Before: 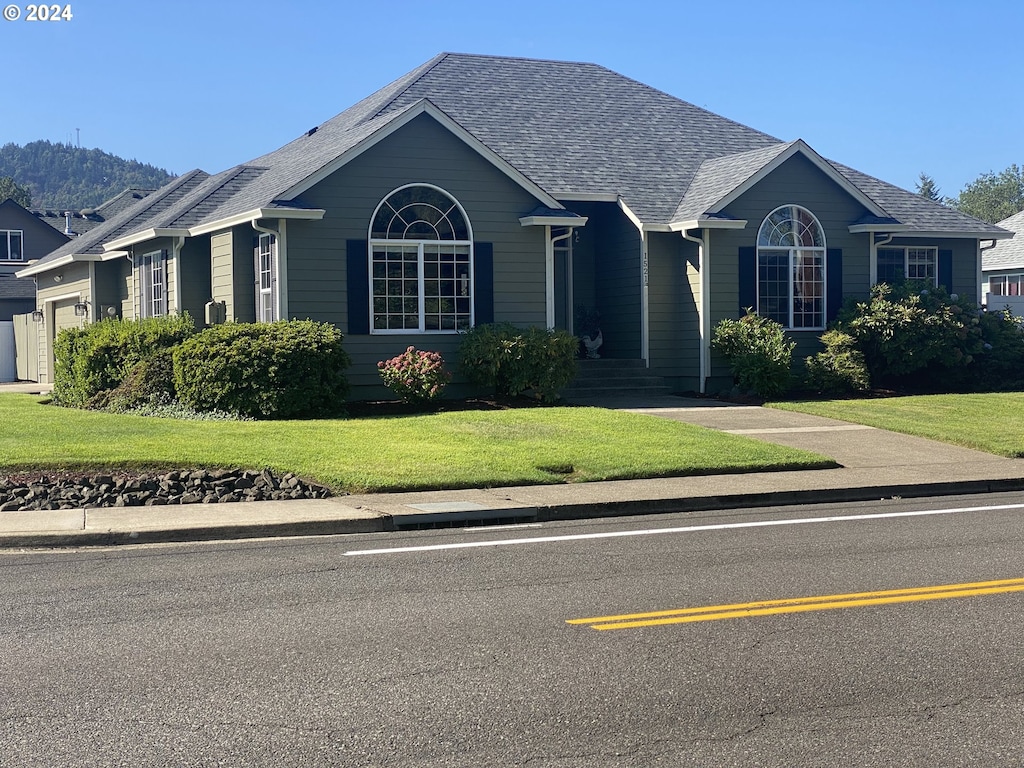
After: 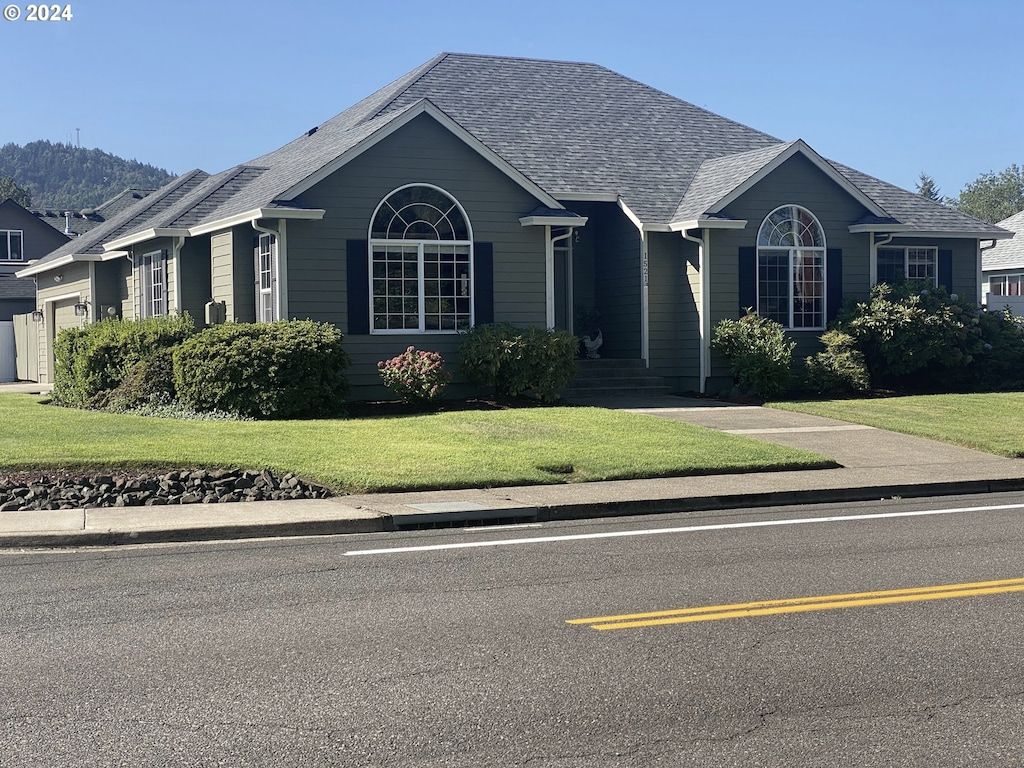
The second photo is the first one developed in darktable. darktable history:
color correction: highlights b* 0.066, saturation 0.778
levels: black 0.086%
